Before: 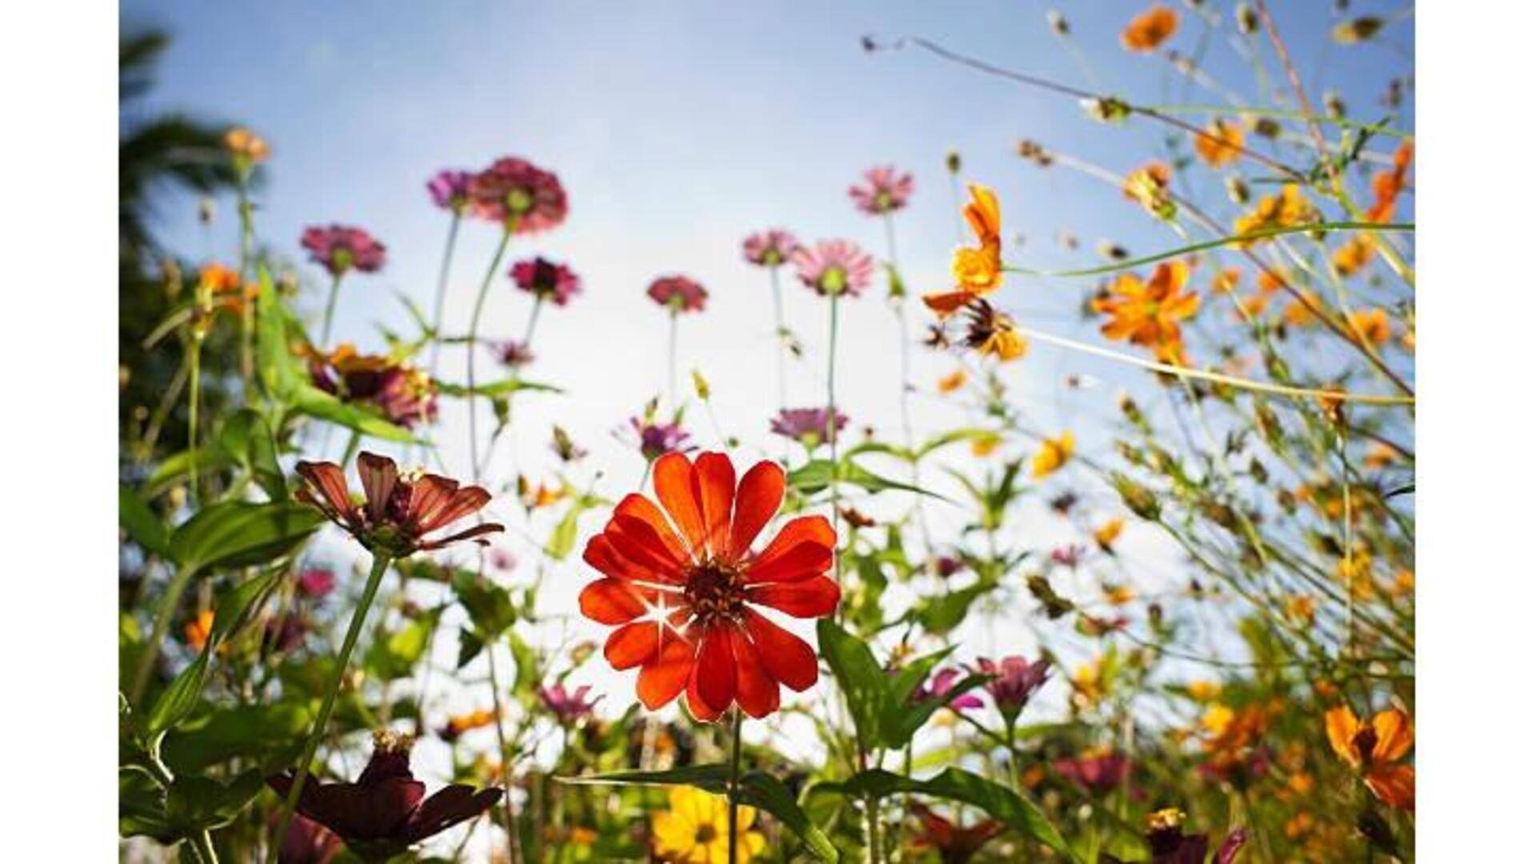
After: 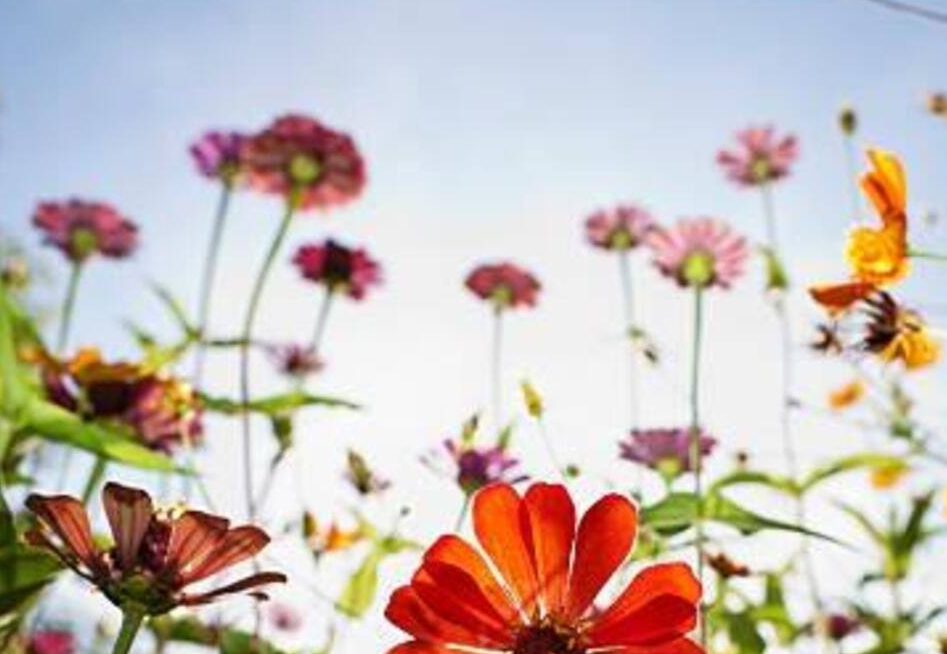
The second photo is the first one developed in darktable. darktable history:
crop: left 17.917%, top 7.679%, right 32.745%, bottom 31.746%
